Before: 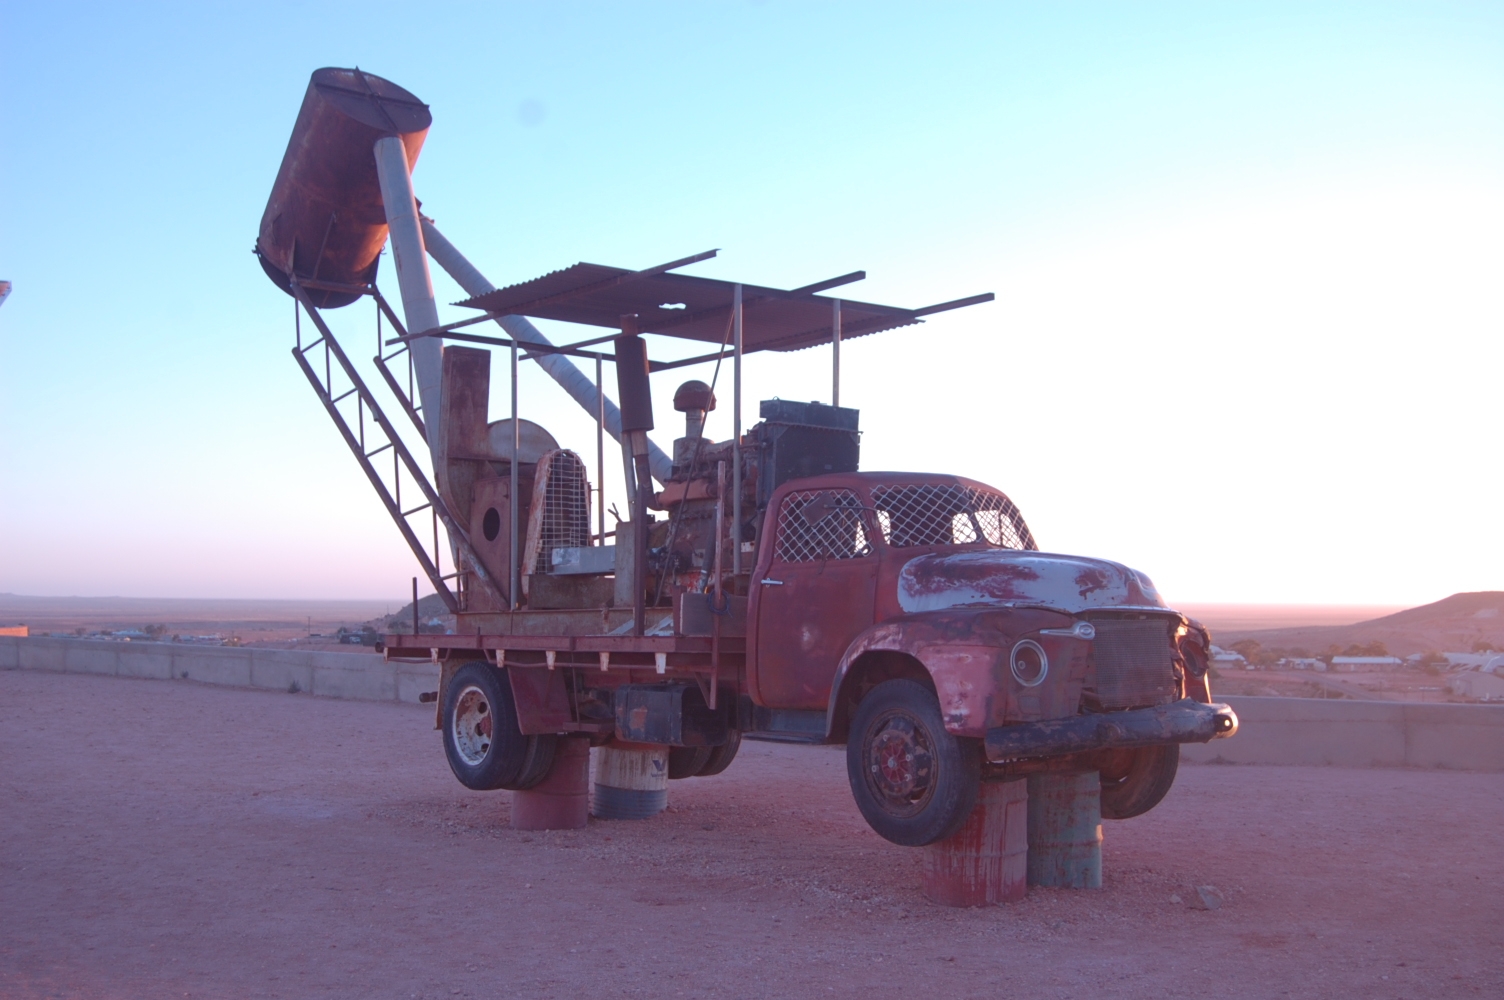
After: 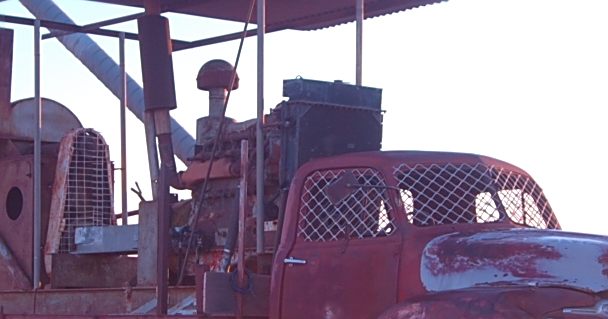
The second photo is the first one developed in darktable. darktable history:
velvia: strength 21.76%
crop: left 31.751%, top 32.172%, right 27.8%, bottom 35.83%
sharpen: on, module defaults
